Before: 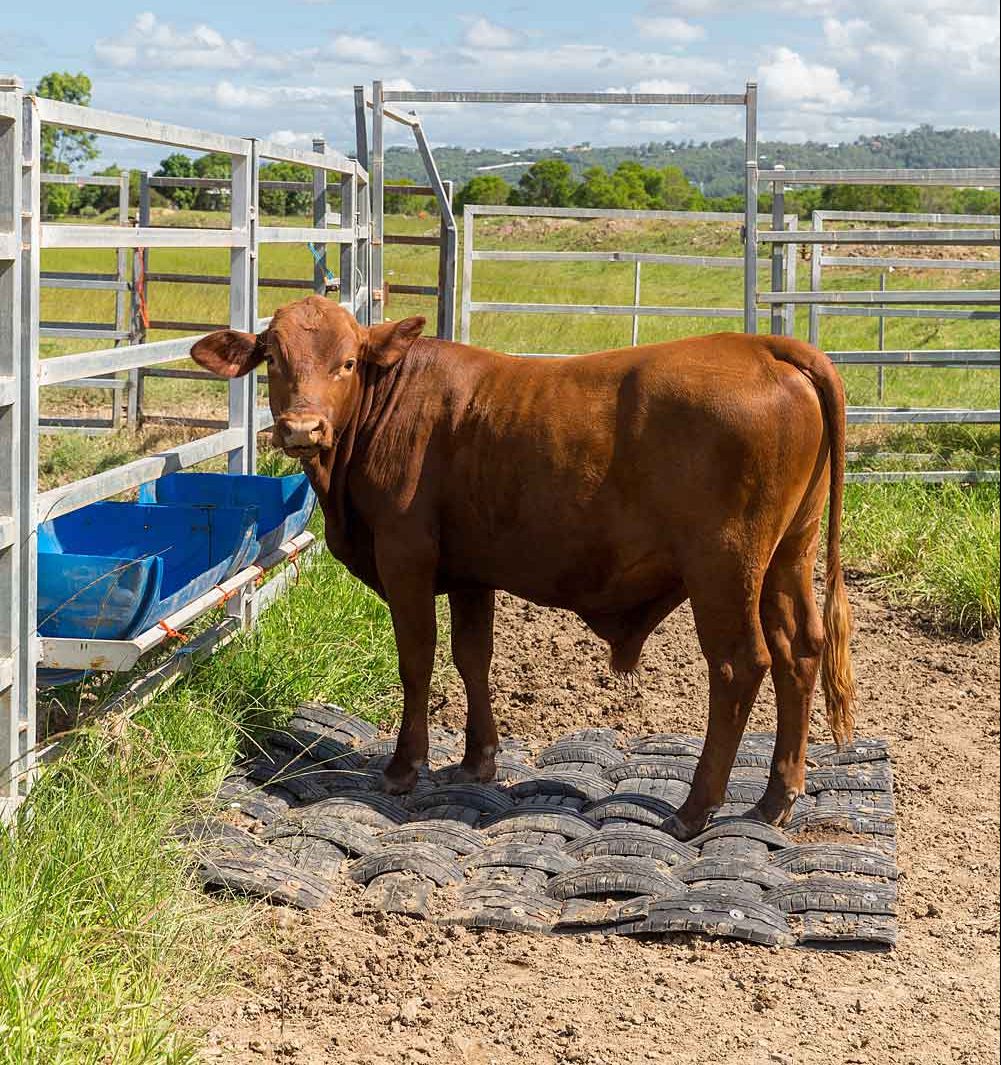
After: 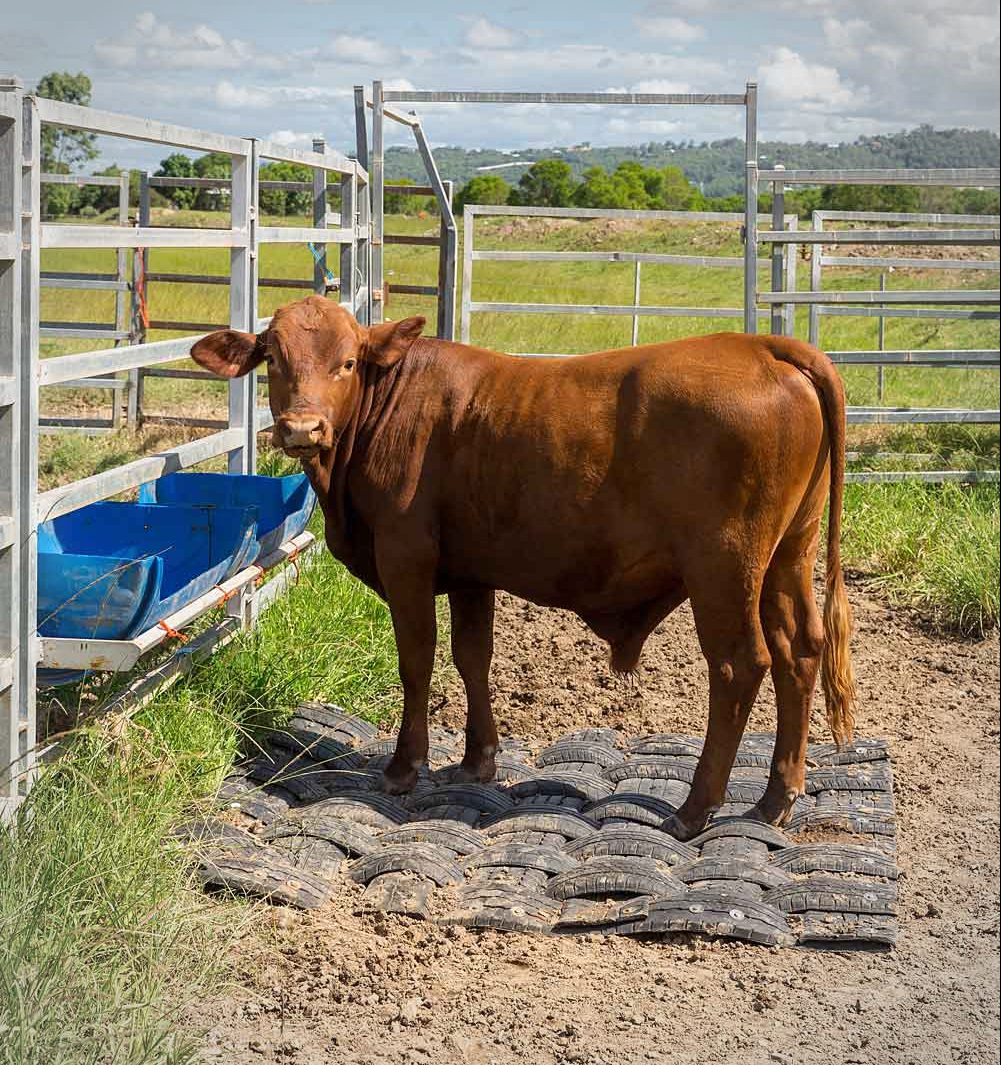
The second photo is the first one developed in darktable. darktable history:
base curve: curves: ch0 [(0, 0) (0.283, 0.295) (1, 1)], preserve colors none
vignetting: fall-off radius 45%, brightness -0.33
